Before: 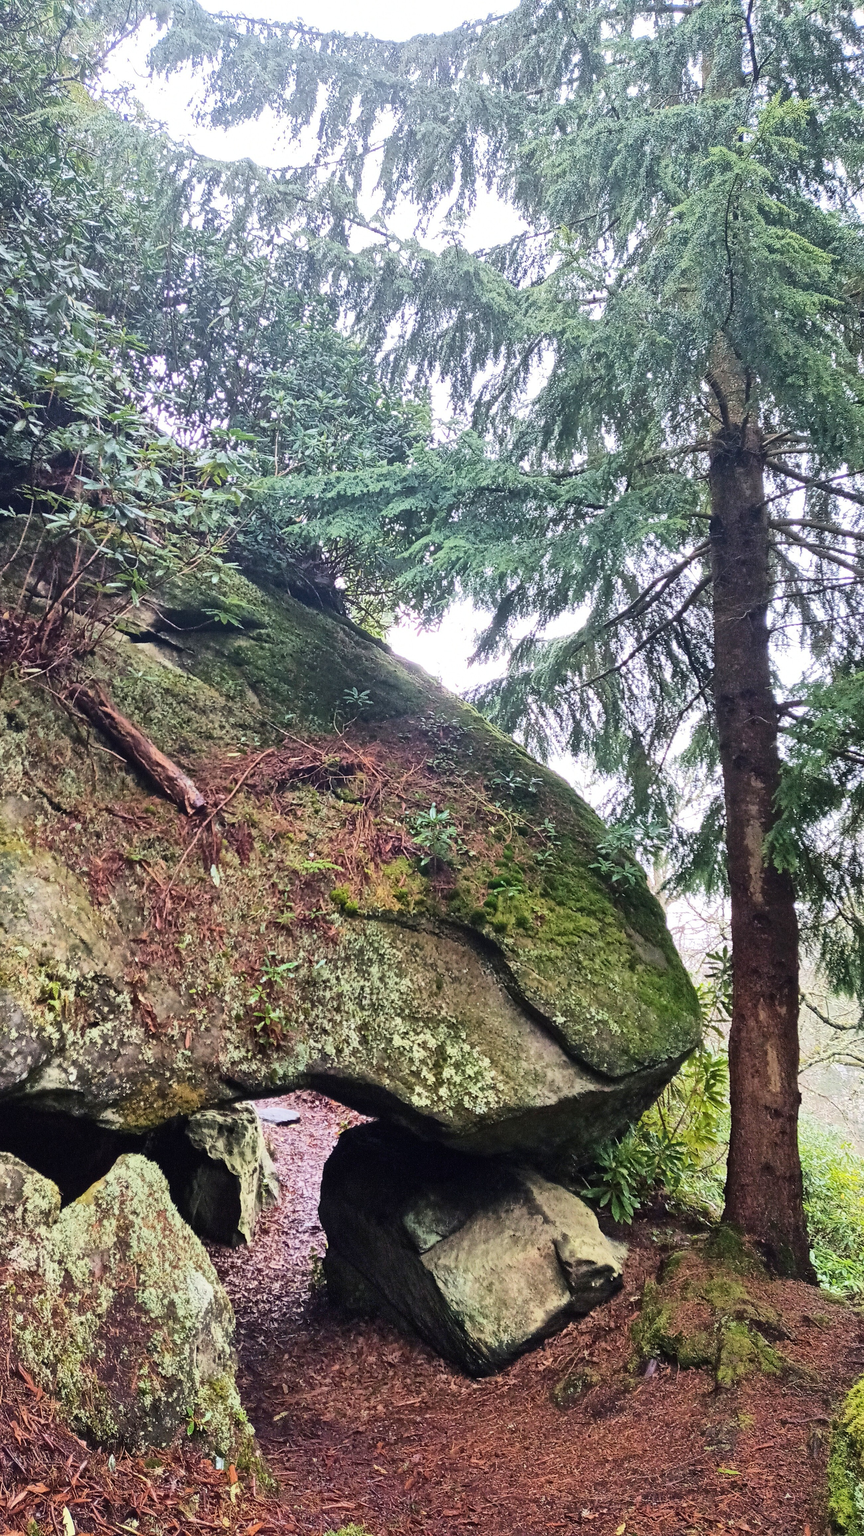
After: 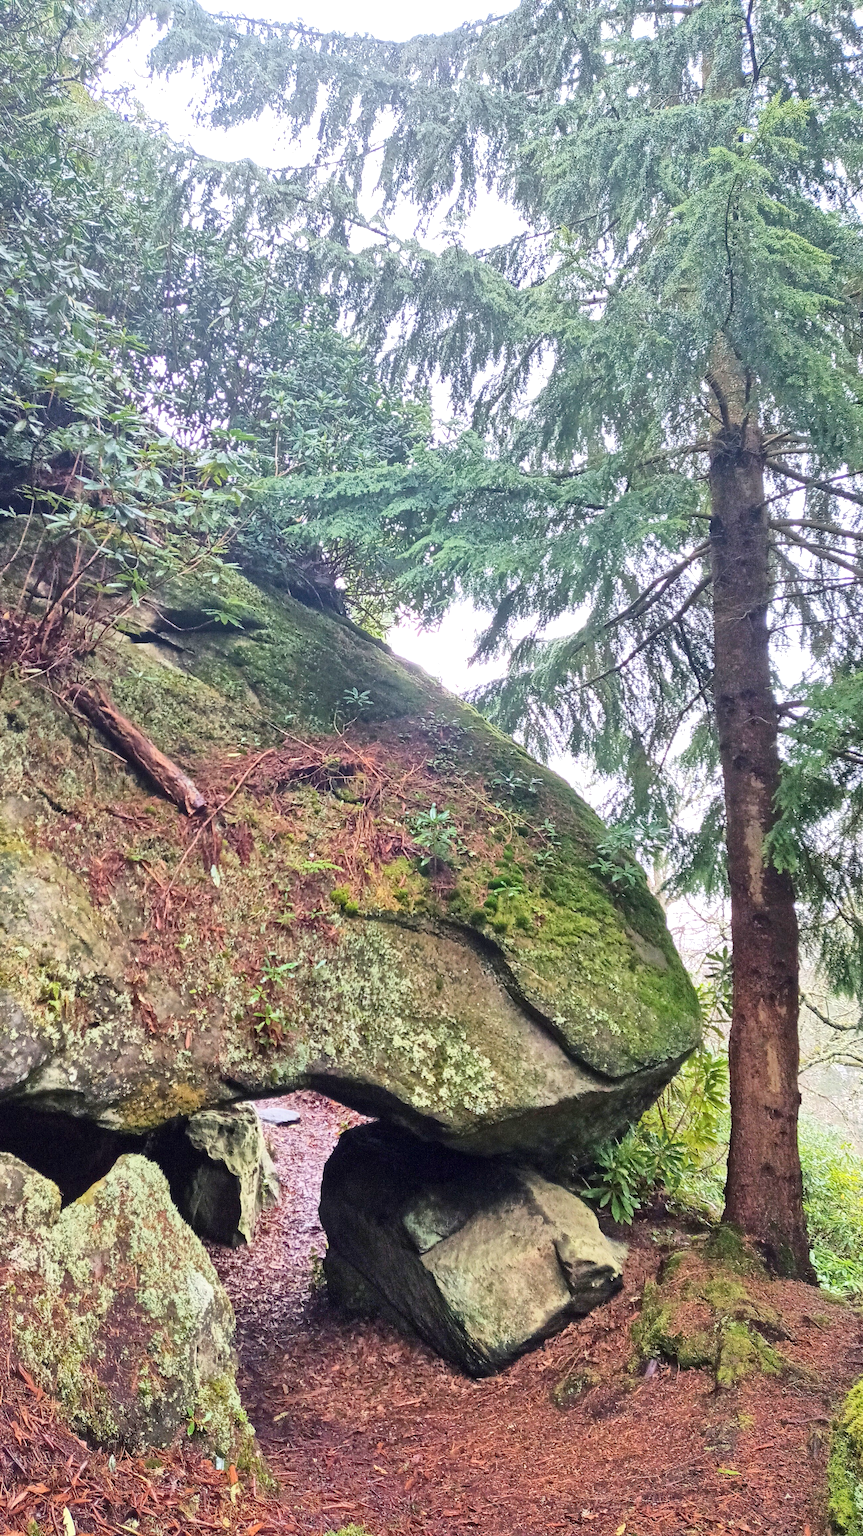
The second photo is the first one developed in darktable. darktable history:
exposure: black level correction 0.001, exposure 1.116 EV, compensate highlight preservation false
tone equalizer: -8 EV -0.002 EV, -7 EV 0.005 EV, -6 EV -0.008 EV, -5 EV 0.007 EV, -4 EV -0.042 EV, -3 EV -0.233 EV, -2 EV -0.662 EV, -1 EV -0.983 EV, +0 EV -0.969 EV, smoothing diameter 2%, edges refinement/feathering 20, mask exposure compensation -1.57 EV, filter diffusion 5
